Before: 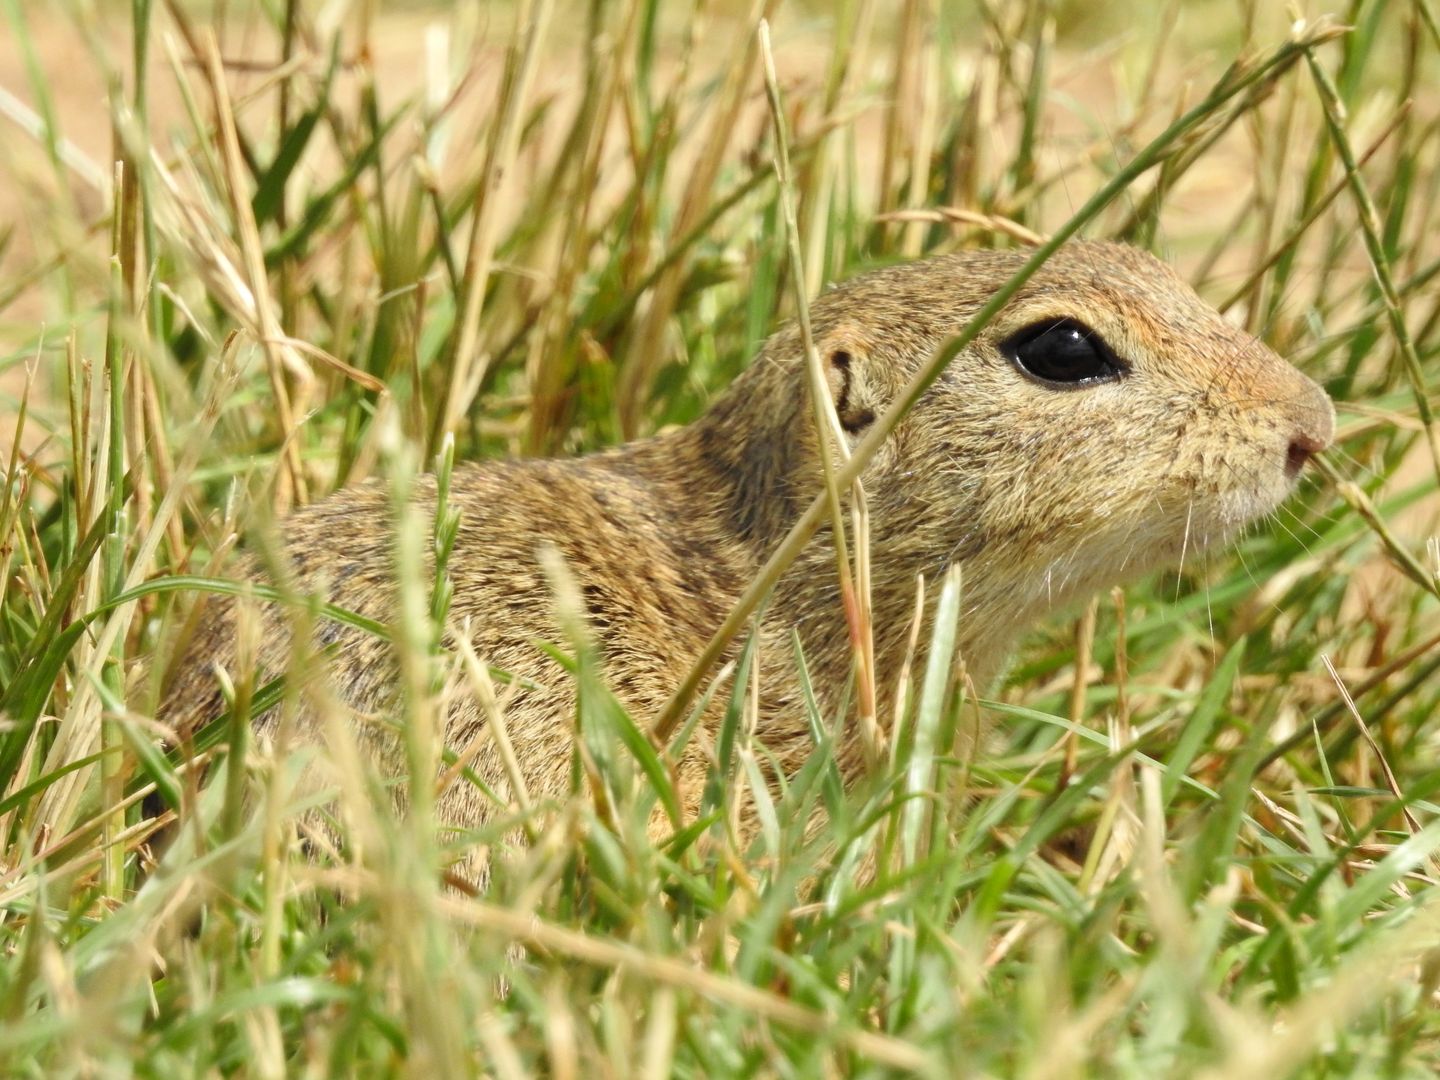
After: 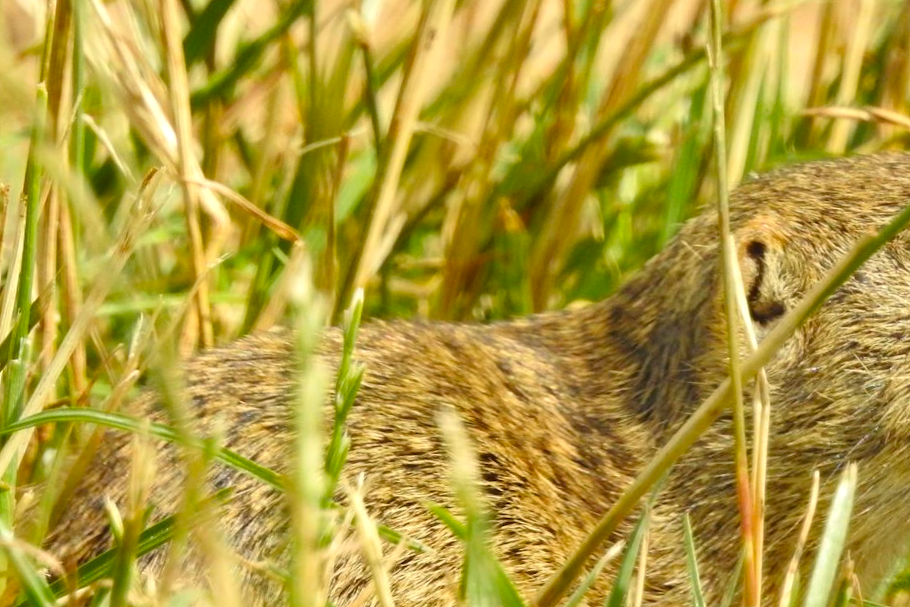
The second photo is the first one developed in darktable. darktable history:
crop and rotate: angle -4.99°, left 2.122%, top 6.945%, right 27.566%, bottom 30.519%
color balance rgb: linear chroma grading › global chroma 3.45%, perceptual saturation grading › global saturation 11.24%, perceptual brilliance grading › global brilliance 3.04%, global vibrance 2.8%
color correction: highlights a* 0.816, highlights b* 2.78, saturation 1.1
